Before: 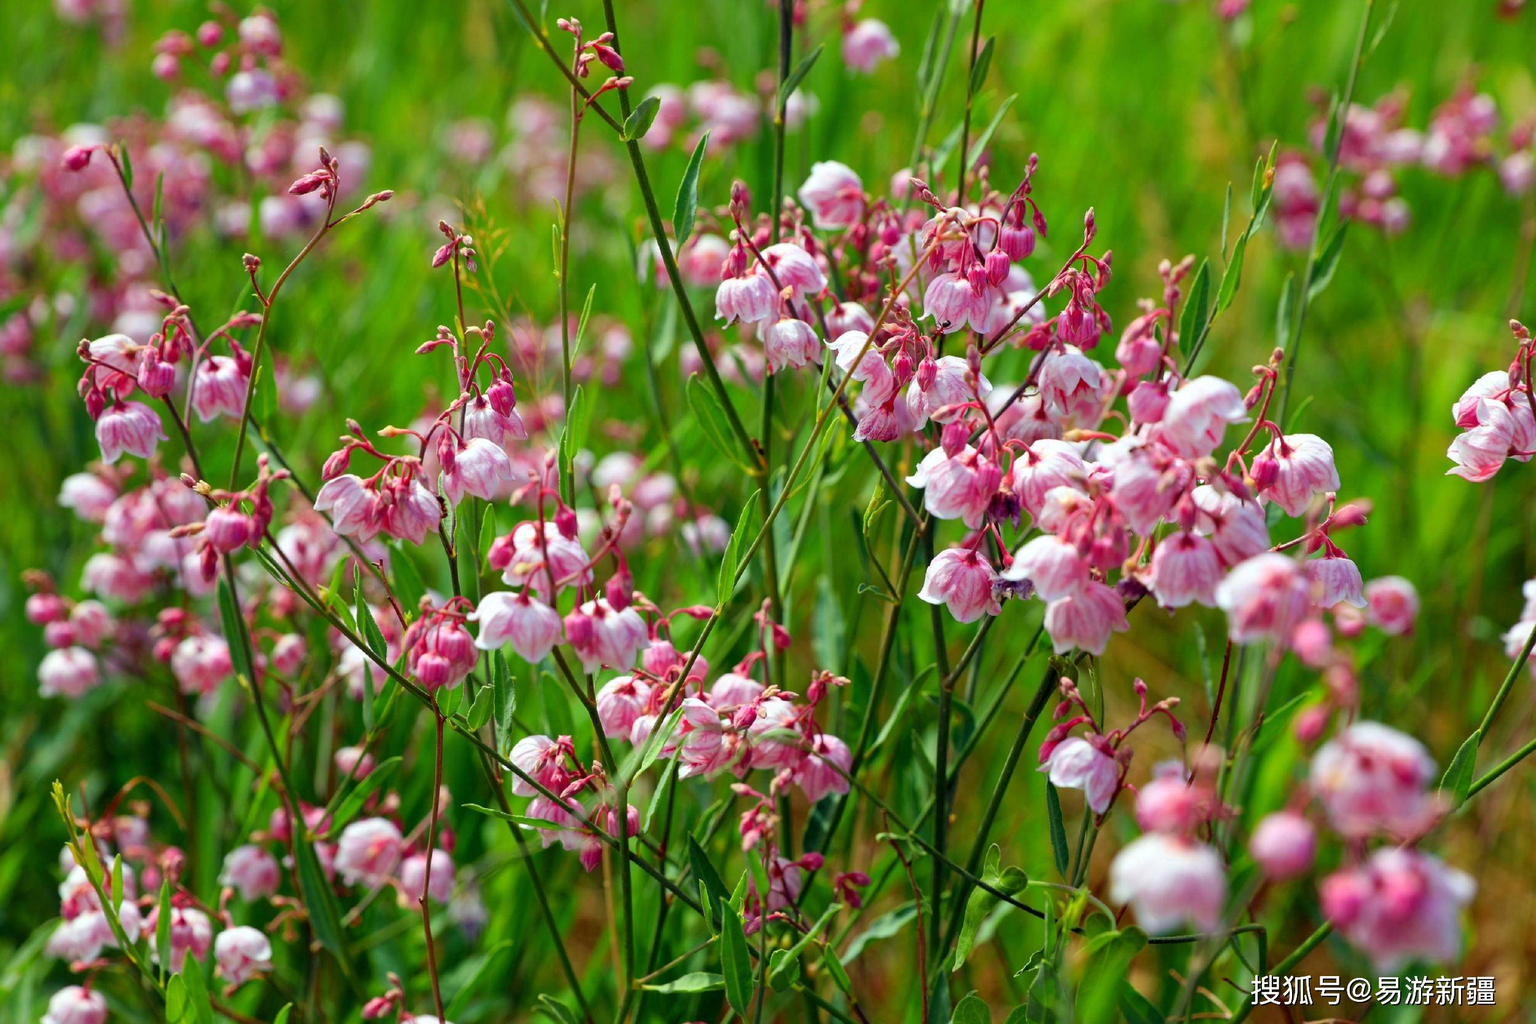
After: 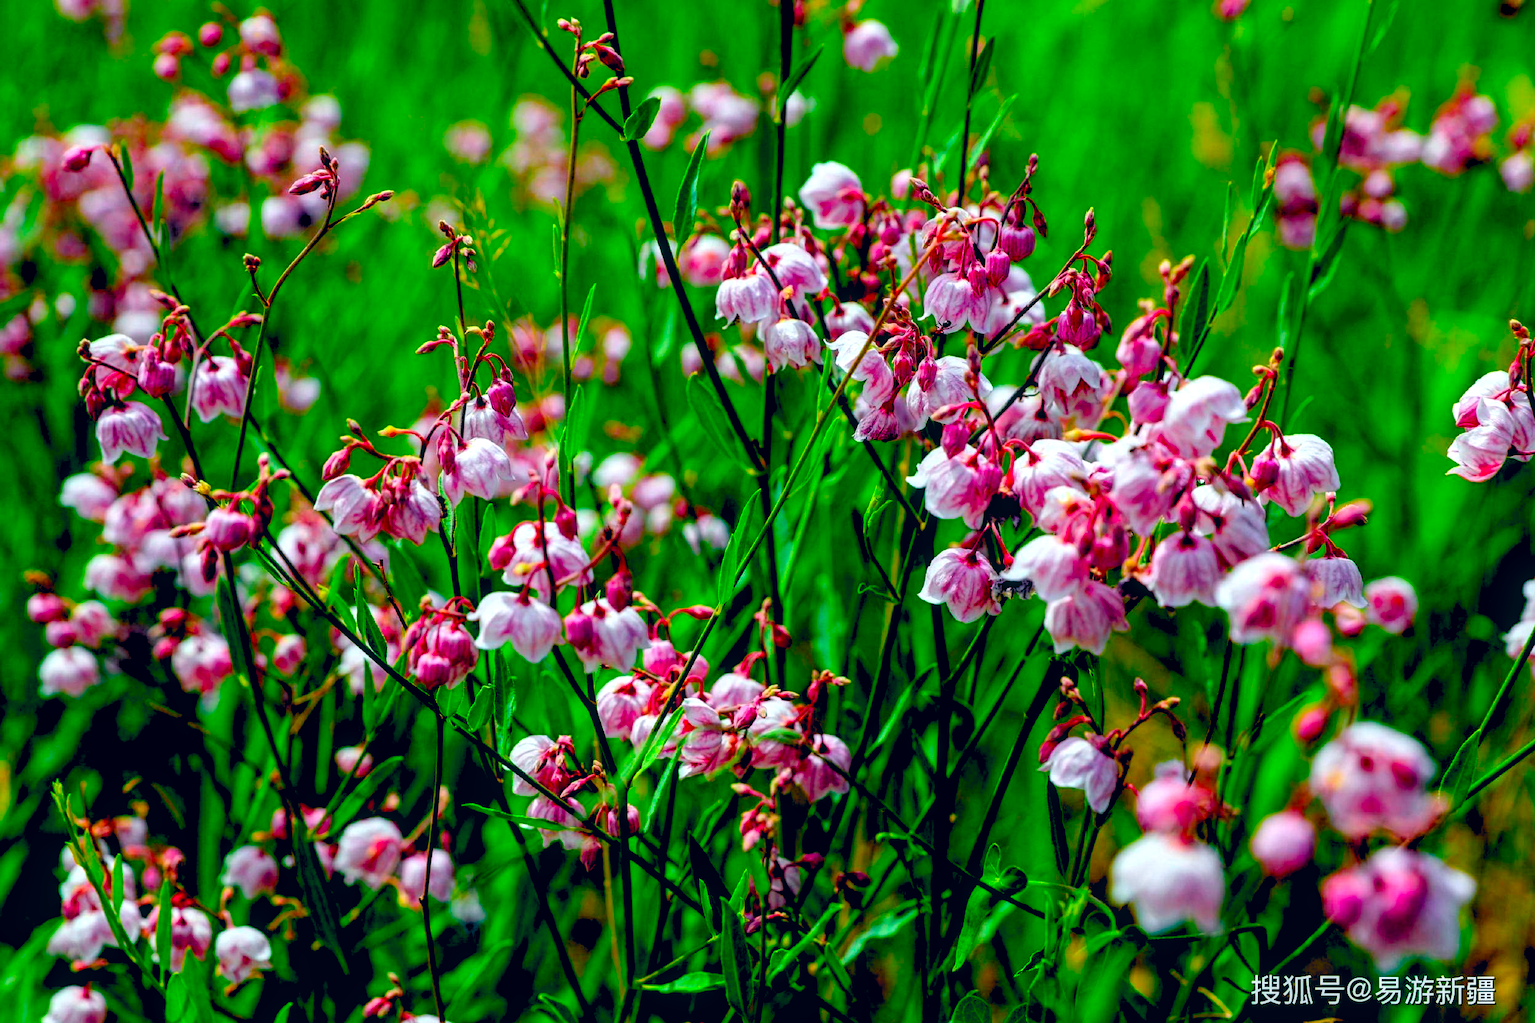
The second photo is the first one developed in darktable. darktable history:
color zones: curves: ch1 [(0.25, 0.61) (0.75, 0.248)]
color balance rgb: shadows lift › chroma 11.71%, shadows lift › hue 133.46°, highlights gain › chroma 4%, highlights gain › hue 200.2°, perceptual saturation grading › global saturation 18.05%
exposure: black level correction 0.046, exposure -0.228 EV, compensate highlight preservation false
local contrast: on, module defaults
color correction: highlights a* 17.03, highlights b* 0.205, shadows a* -15.38, shadows b* -14.56, saturation 1.5
rgb levels: levels [[0.01, 0.419, 0.839], [0, 0.5, 1], [0, 0.5, 1]]
